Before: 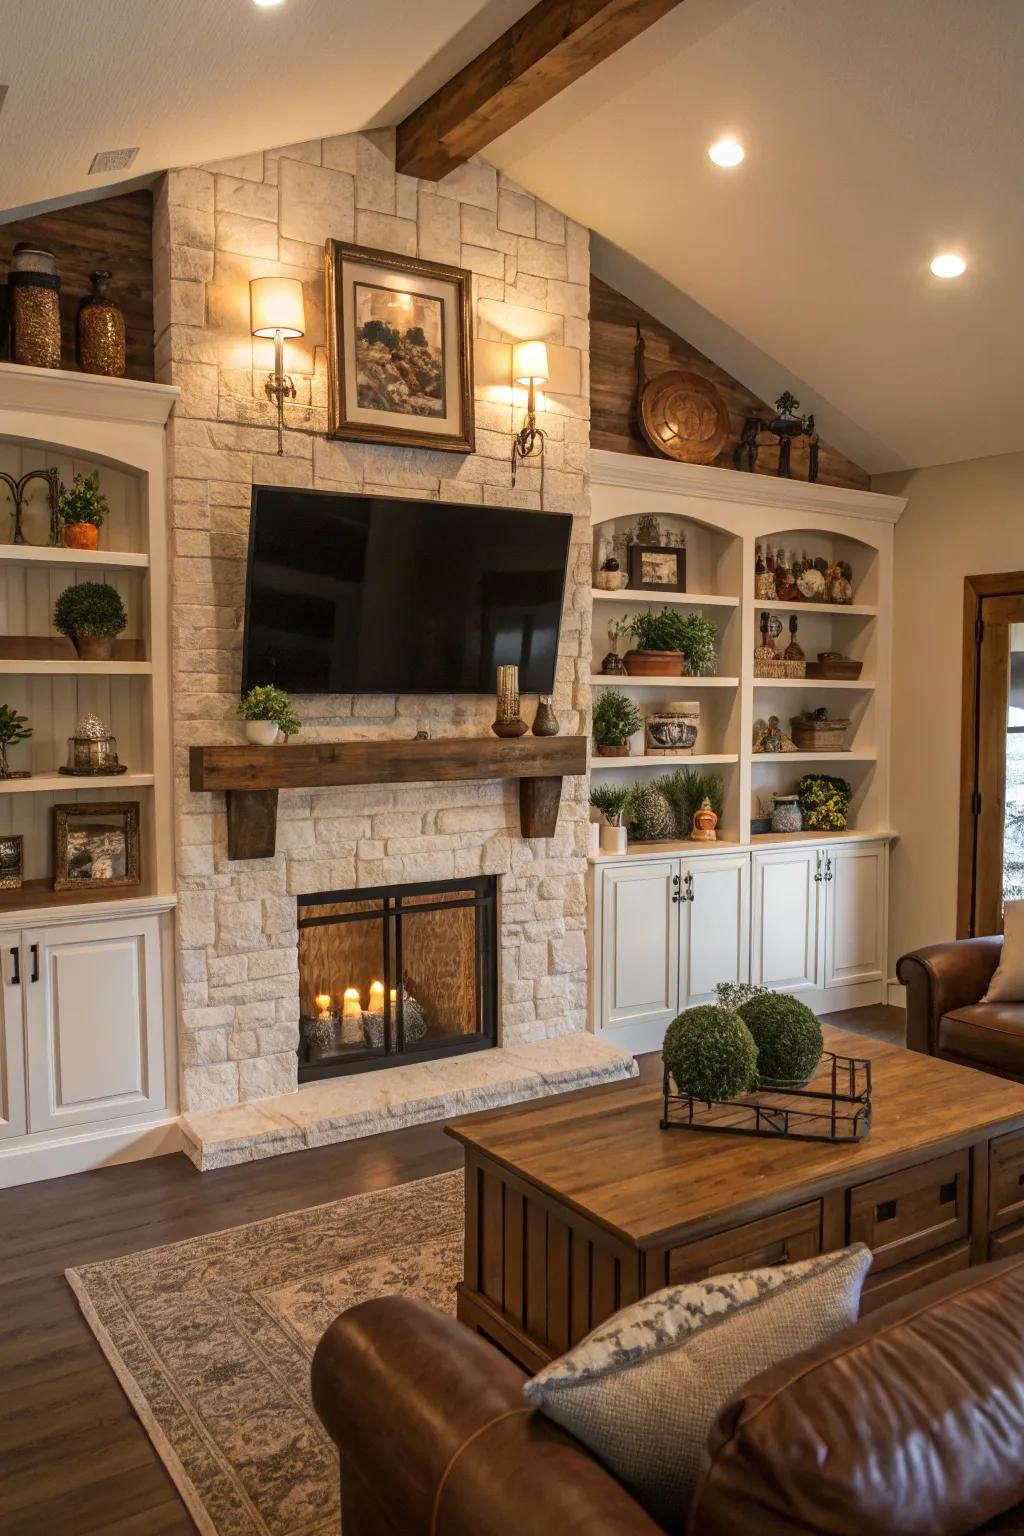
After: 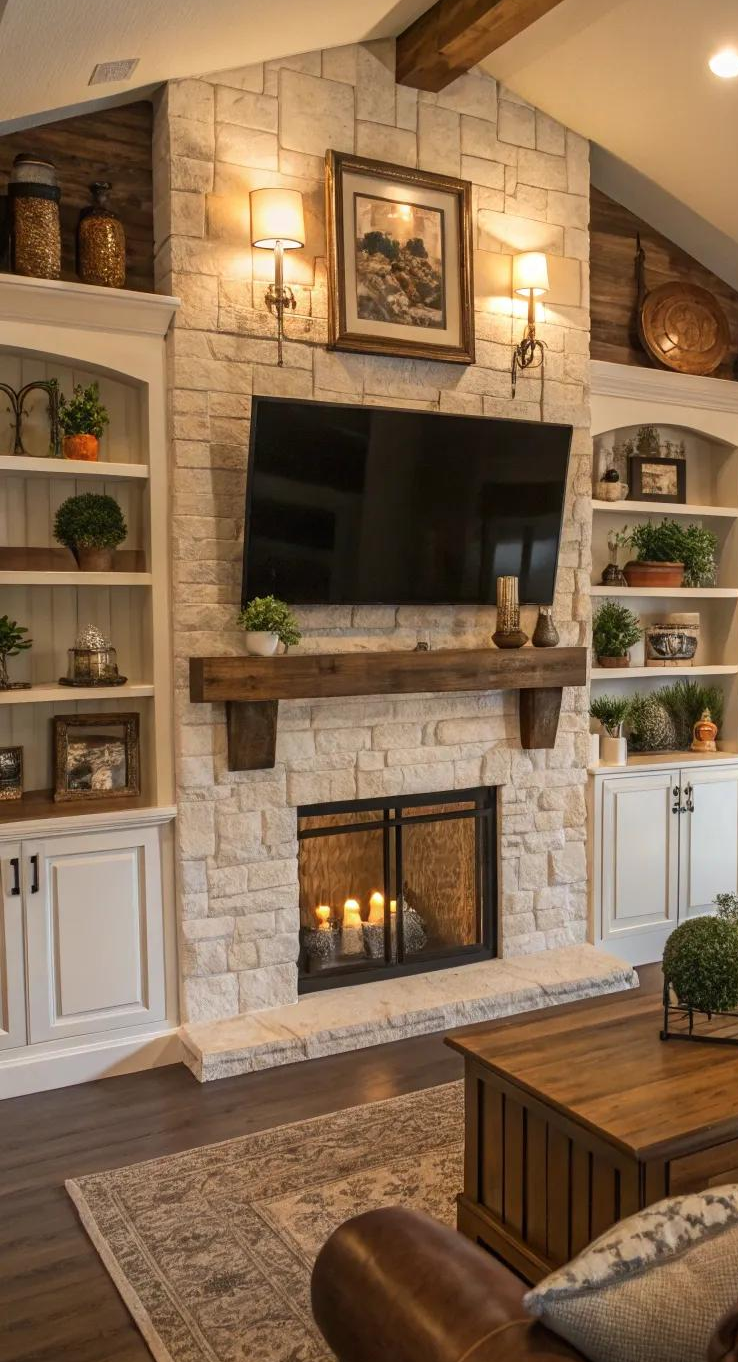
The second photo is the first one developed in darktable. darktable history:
crop: top 5.808%, right 27.861%, bottom 5.503%
